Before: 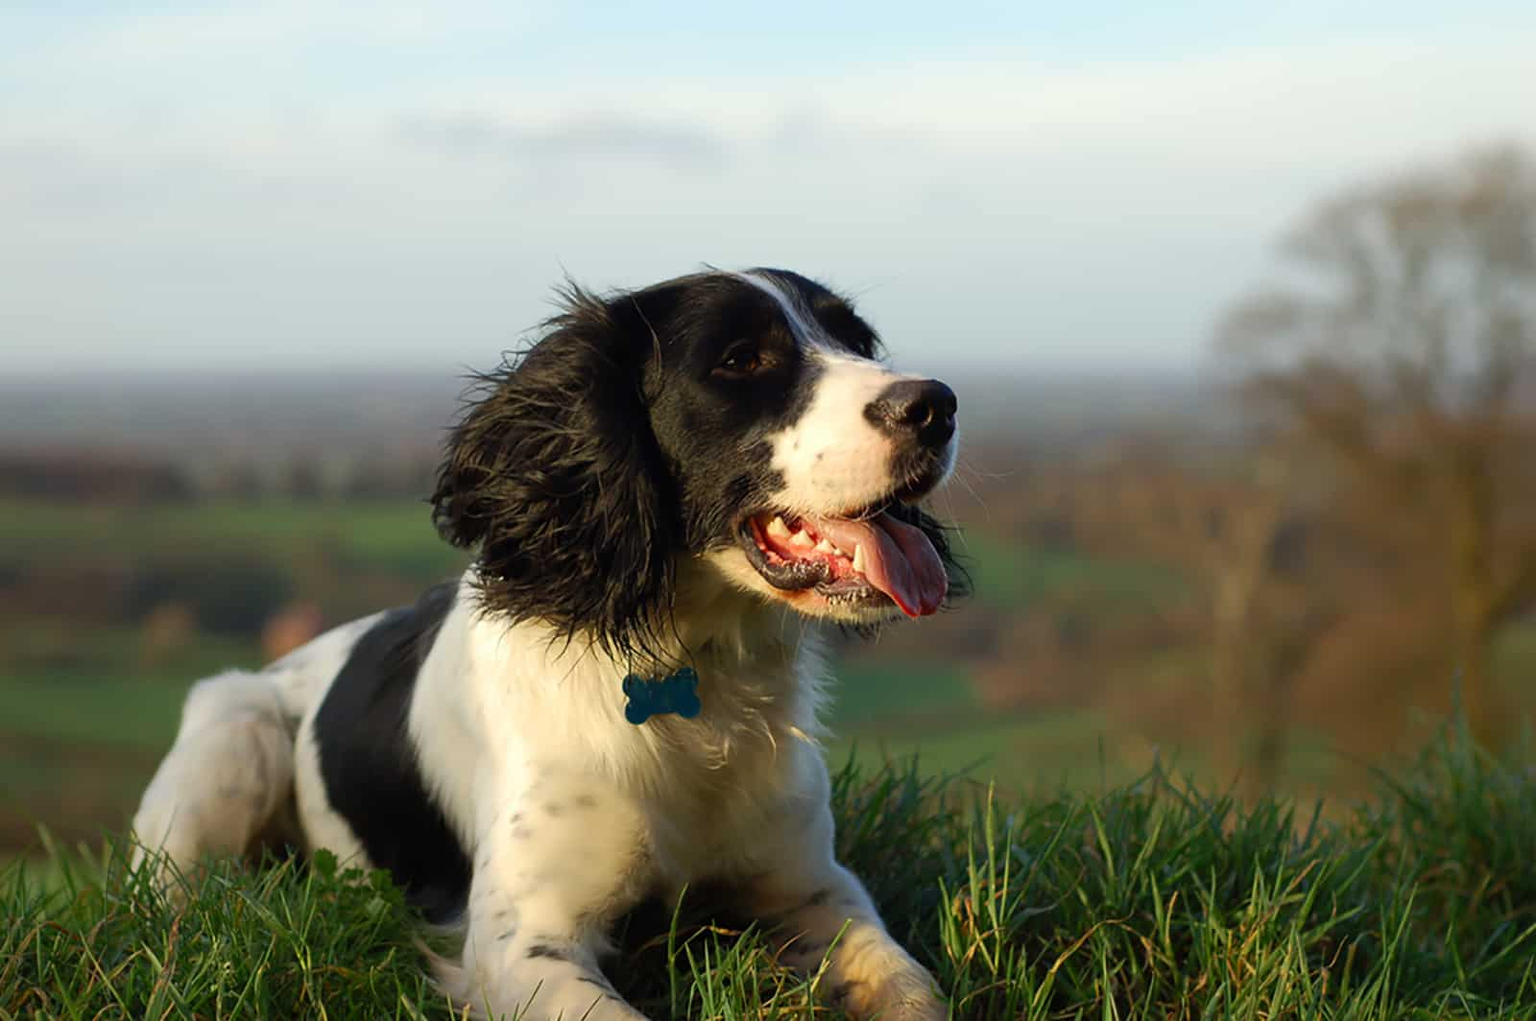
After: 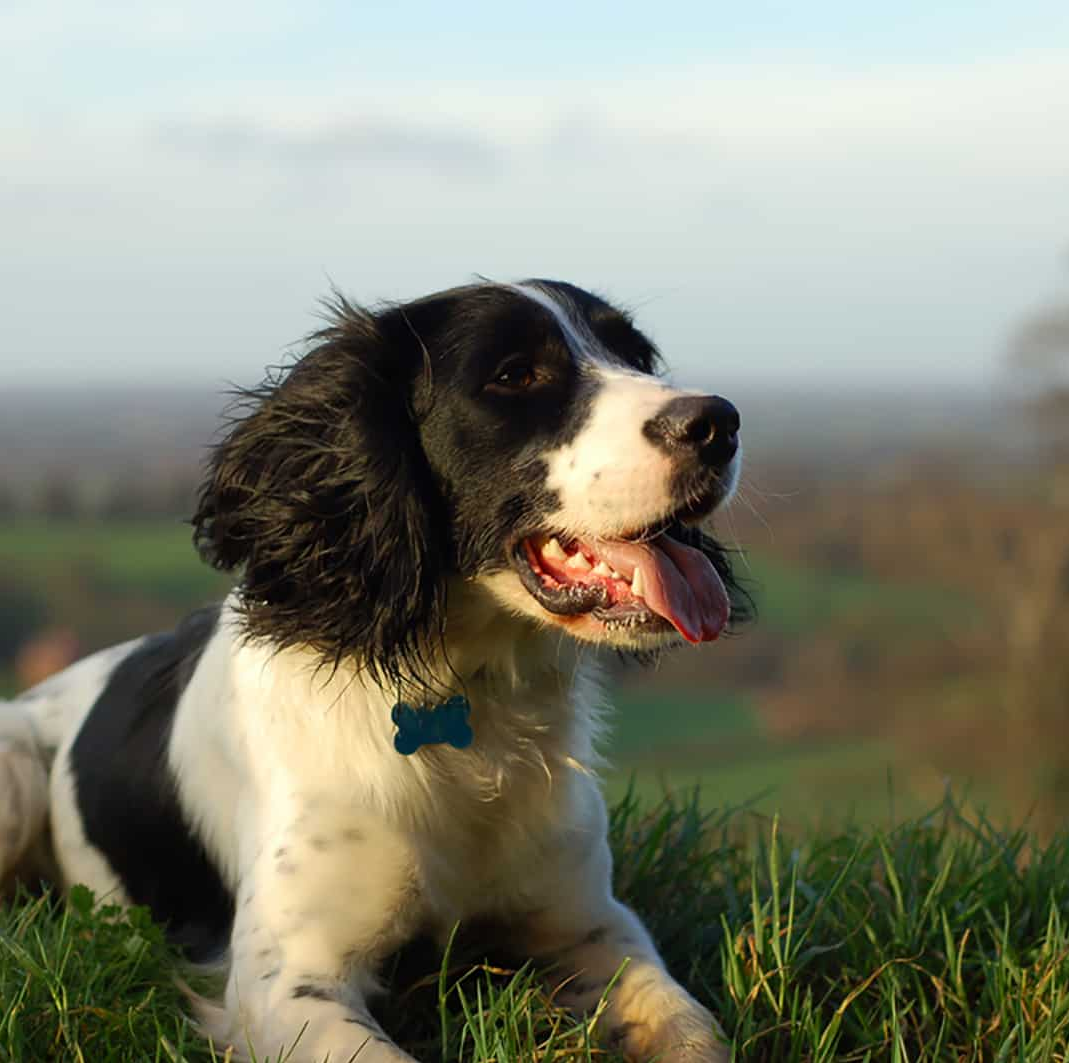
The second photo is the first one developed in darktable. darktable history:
crop and rotate: left 16.087%, right 17.061%
